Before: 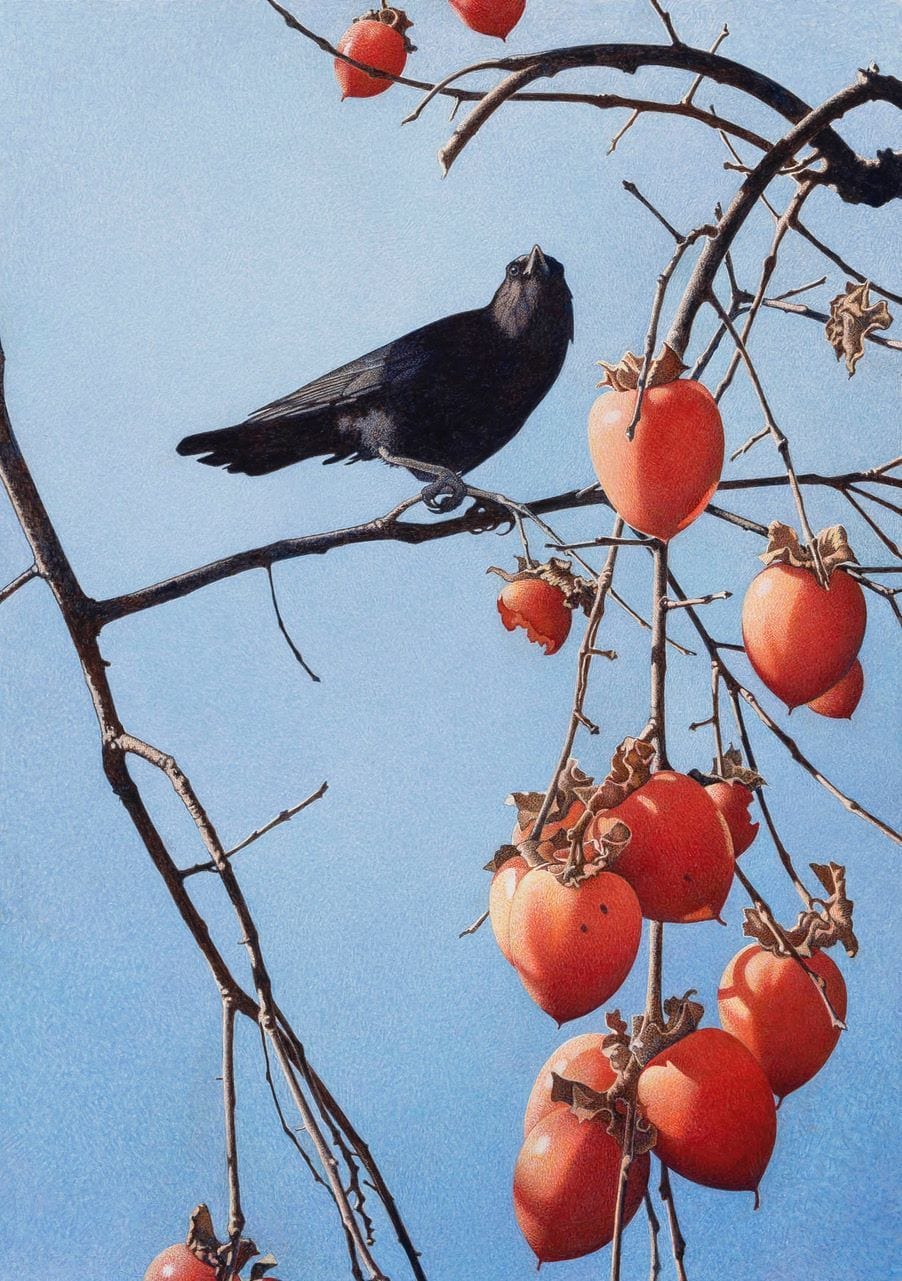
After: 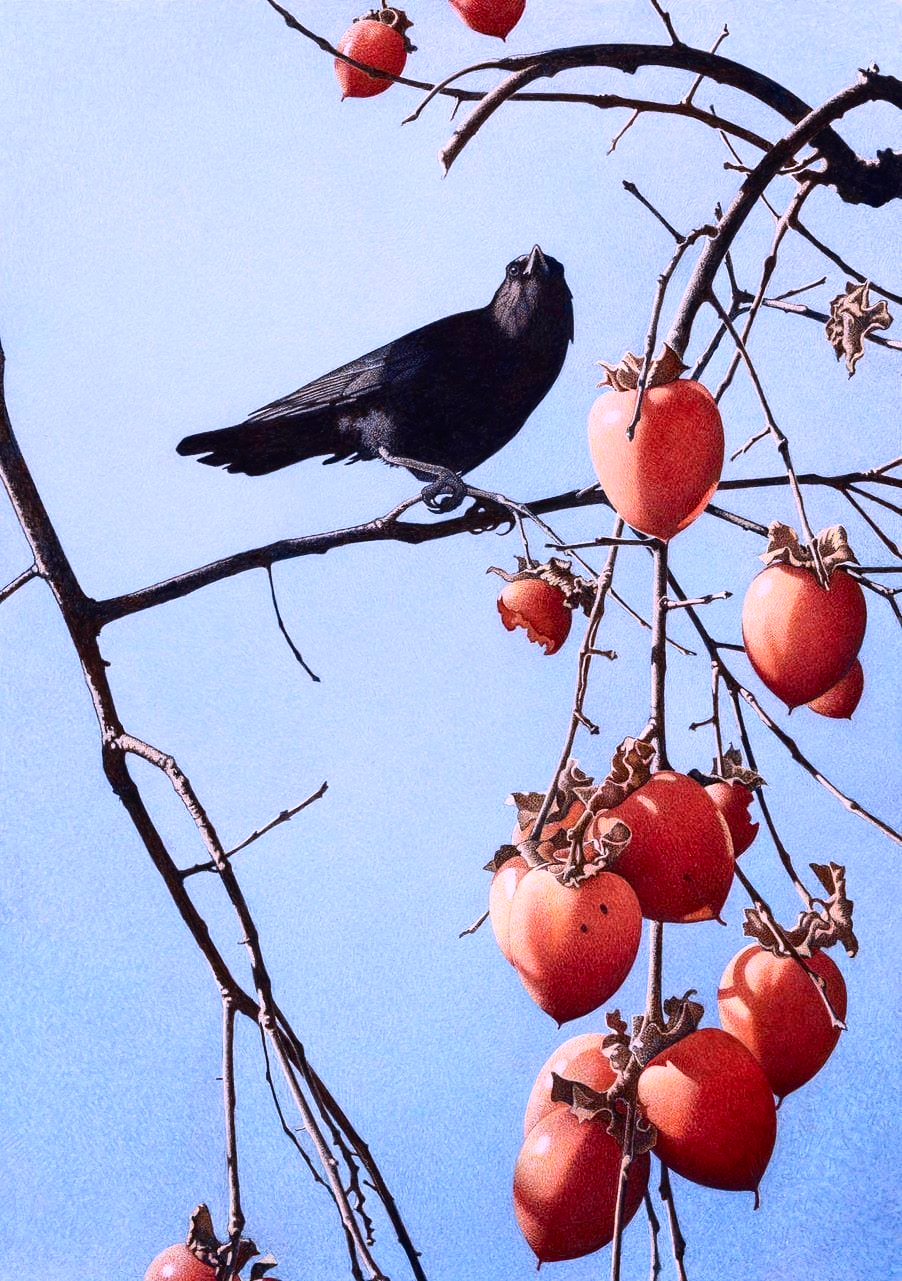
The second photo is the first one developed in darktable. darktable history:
white balance: red 1.042, blue 1.17
contrast brightness saturation: contrast 0.28
